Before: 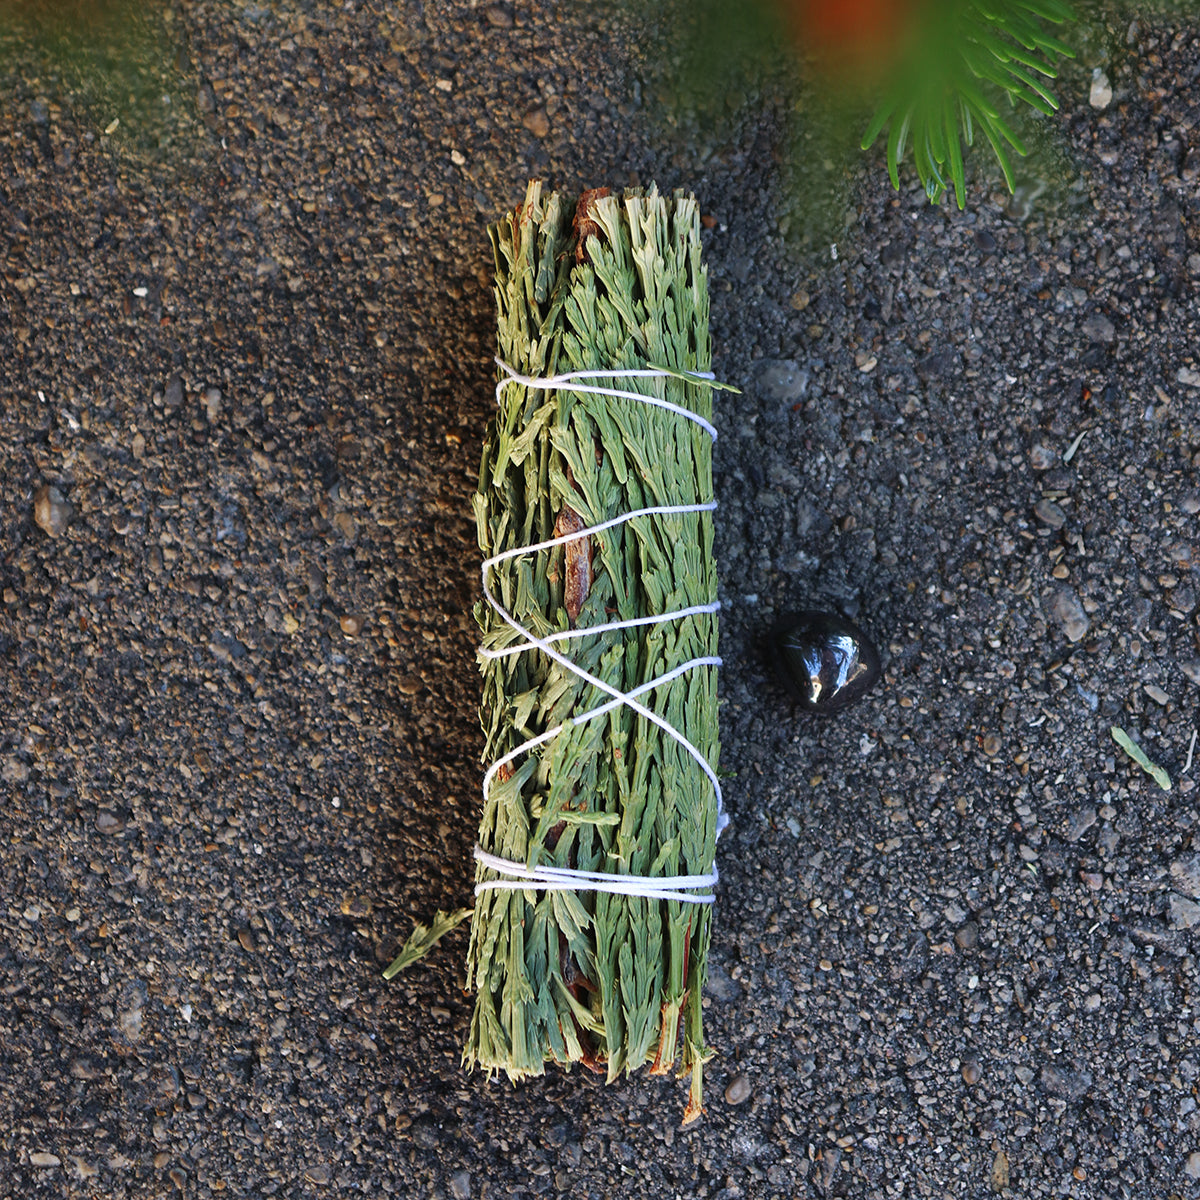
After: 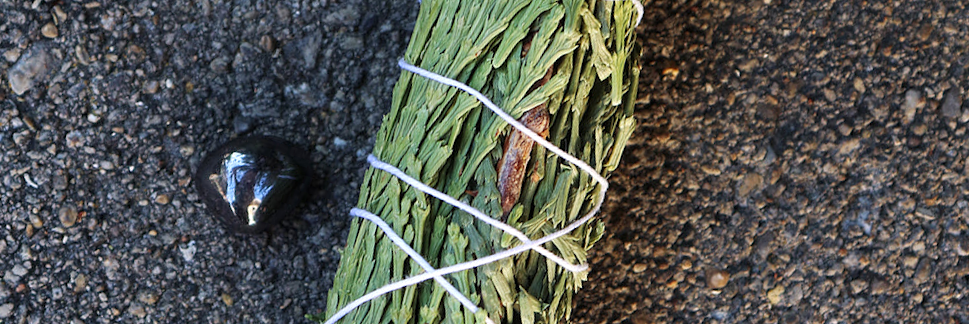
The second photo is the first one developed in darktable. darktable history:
crop and rotate: angle 16.12°, top 30.835%, bottom 35.653%
local contrast: highlights 100%, shadows 100%, detail 120%, midtone range 0.2
base curve: curves: ch0 [(0, 0) (0.472, 0.508) (1, 1)]
